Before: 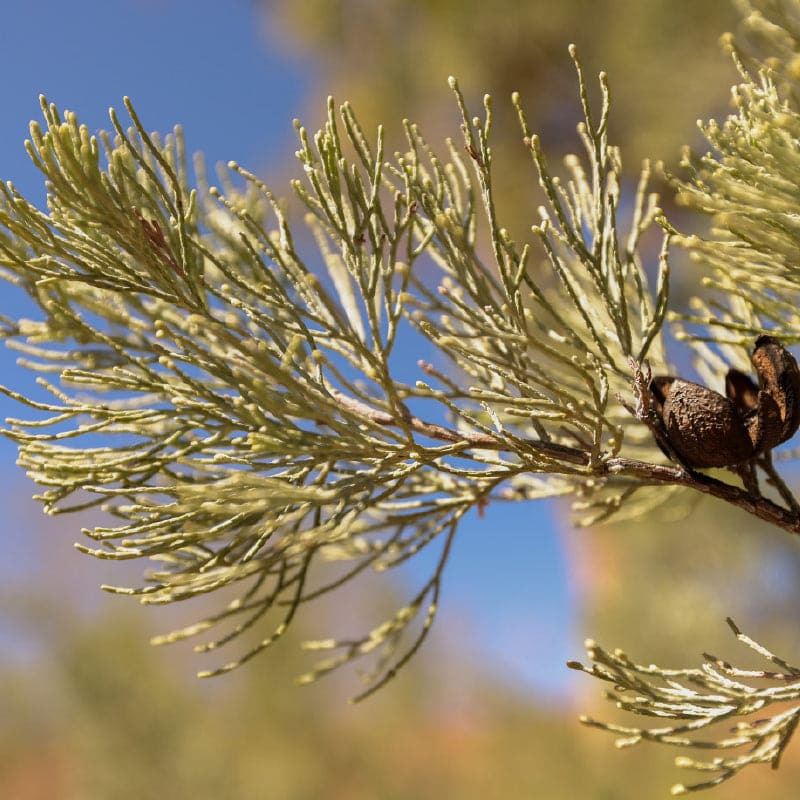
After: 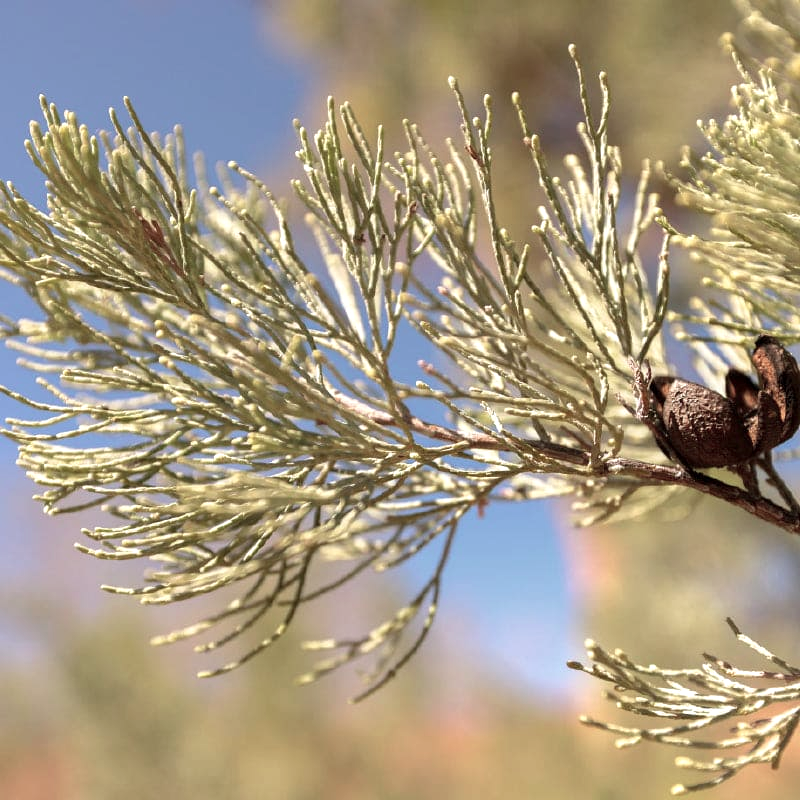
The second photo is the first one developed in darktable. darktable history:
color contrast: blue-yellow contrast 0.7
exposure: black level correction 0.001, exposure 0.5 EV, compensate exposure bias true, compensate highlight preservation false
